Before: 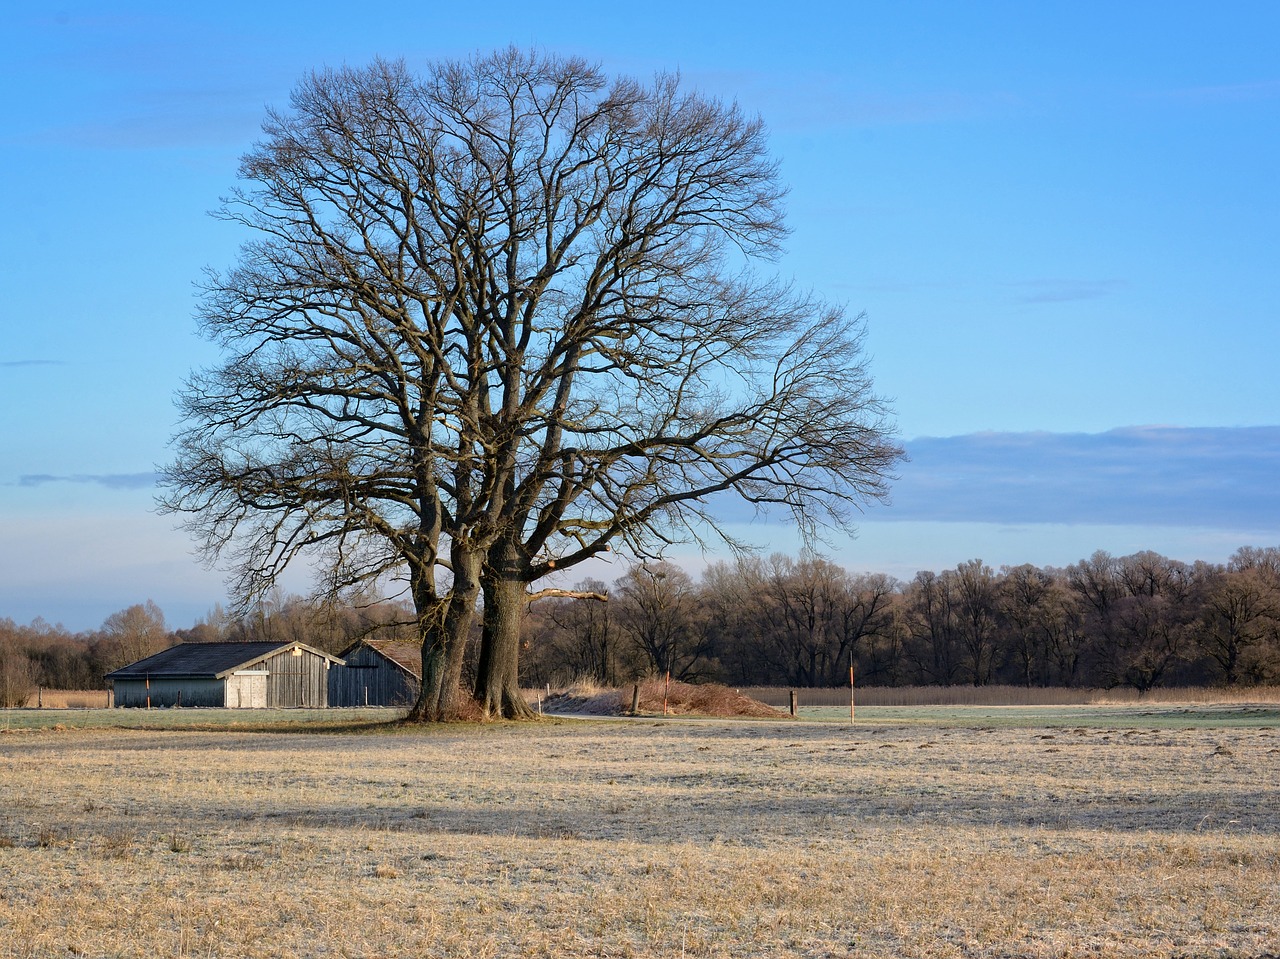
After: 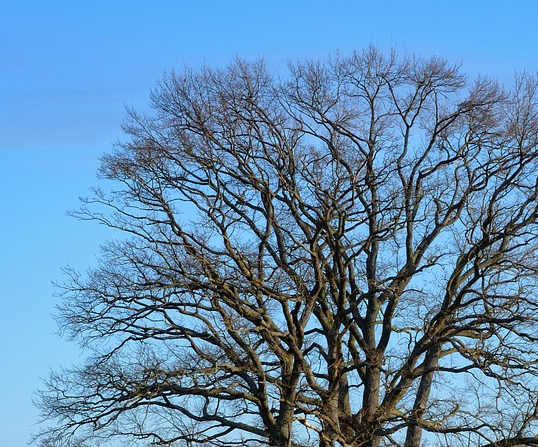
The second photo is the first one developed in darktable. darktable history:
crop and rotate: left 10.965%, top 0.049%, right 46.944%, bottom 53.298%
